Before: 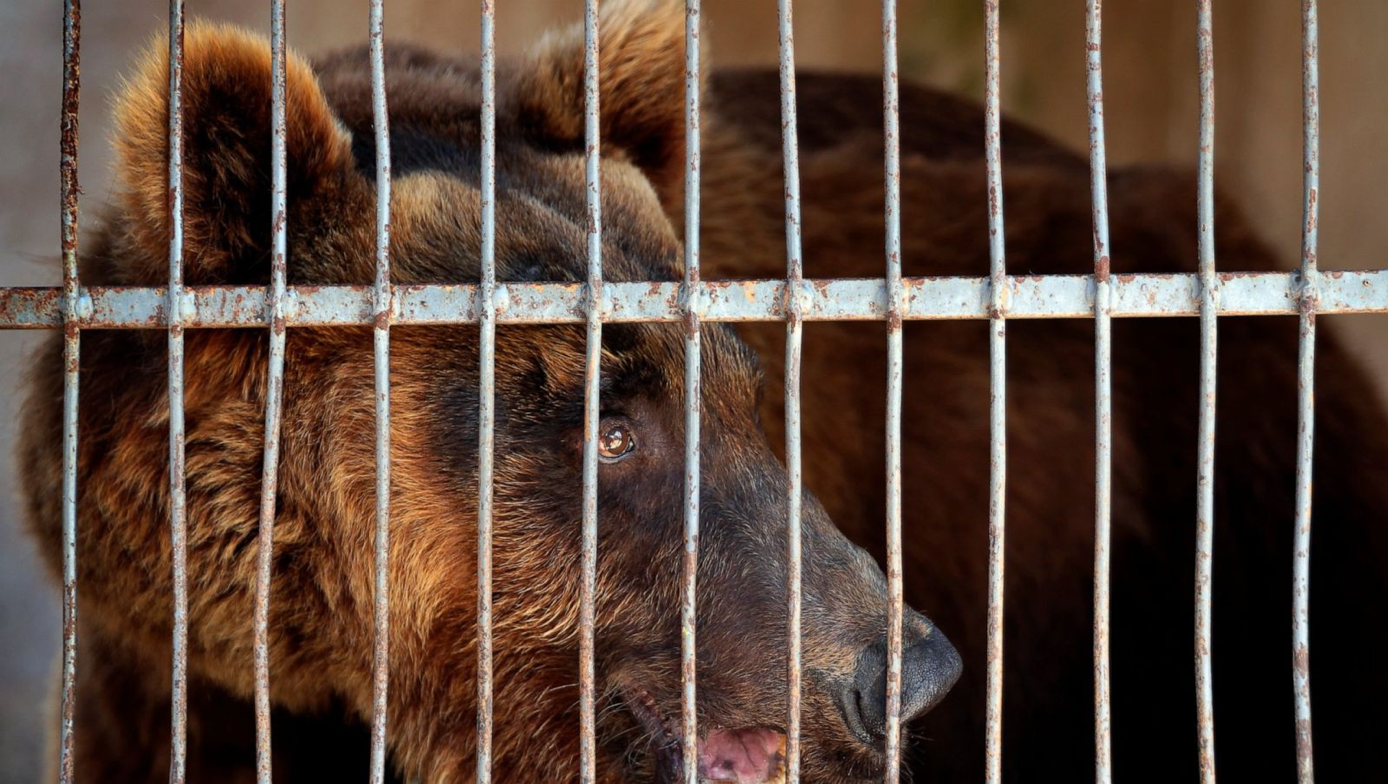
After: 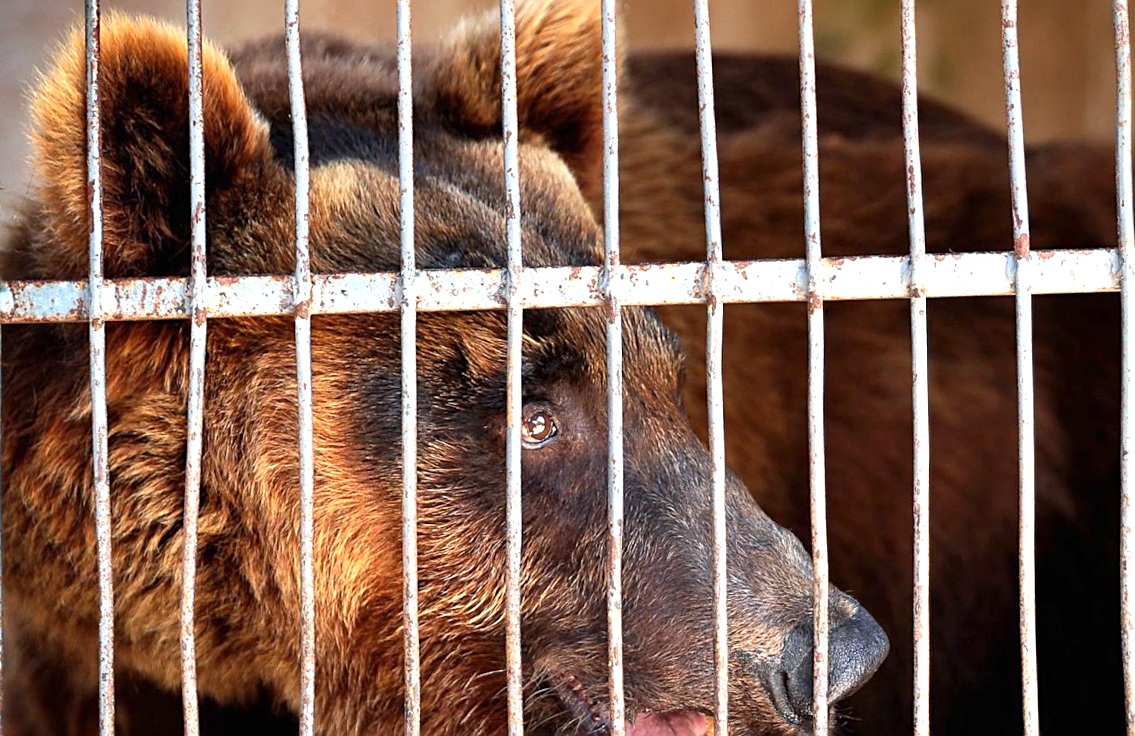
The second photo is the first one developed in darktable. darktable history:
sharpen: on, module defaults
exposure: black level correction 0, exposure 1 EV, compensate exposure bias true, compensate highlight preservation false
white balance: red 1.004, blue 1.024
crop and rotate: angle 1°, left 4.281%, top 0.642%, right 11.383%, bottom 2.486%
